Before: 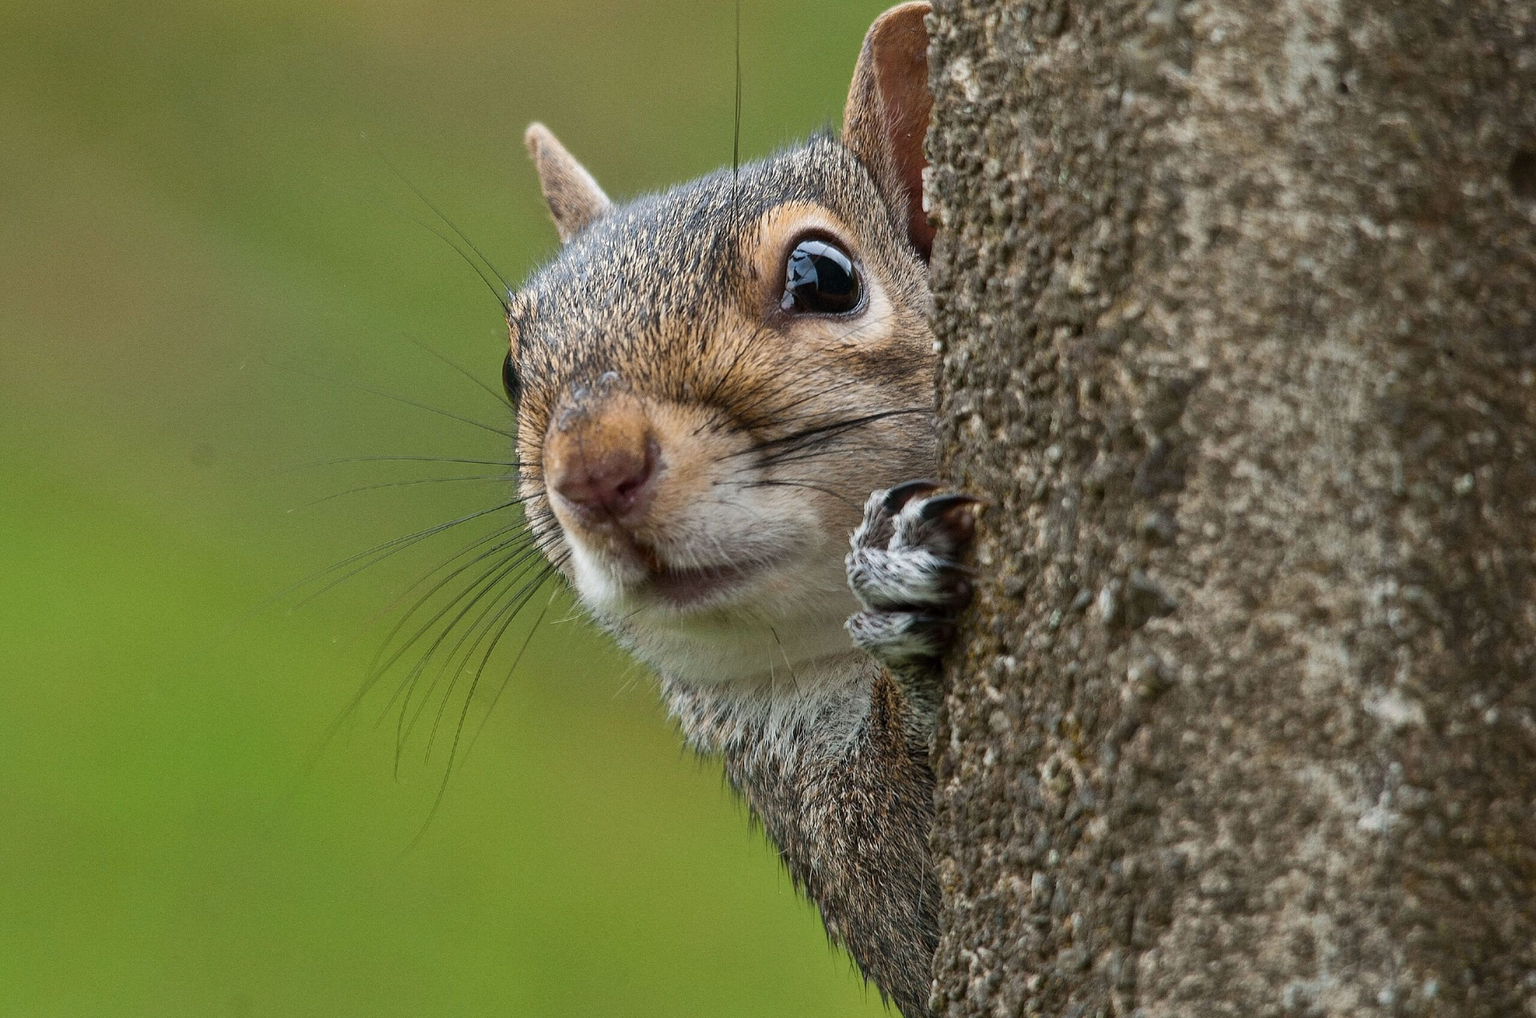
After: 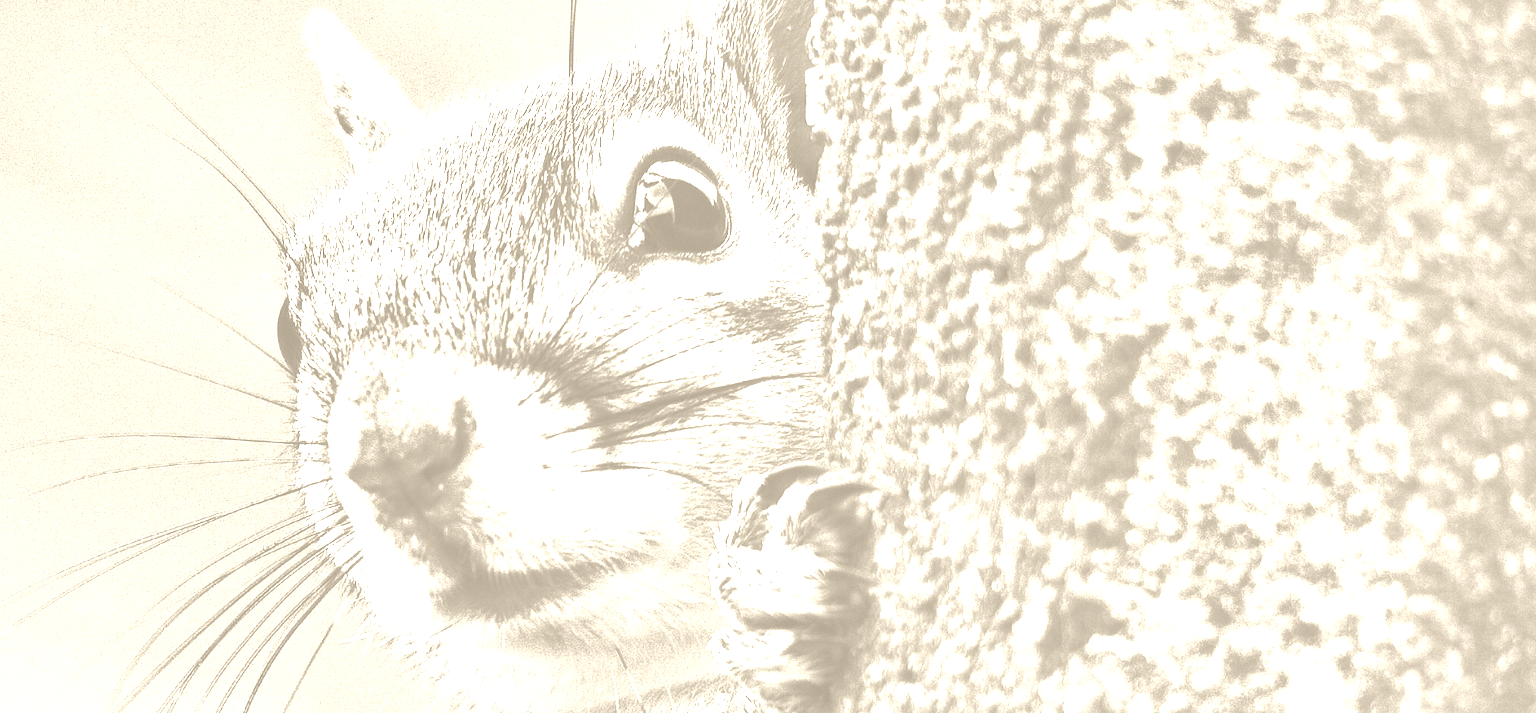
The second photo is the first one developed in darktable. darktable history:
shadows and highlights: shadows 24.5, highlights -78.15, soften with gaussian
exposure: black level correction 0, exposure 0.877 EV, compensate exposure bias true, compensate highlight preservation false
crop: left 18.38%, top 11.092%, right 2.134%, bottom 33.217%
contrast brightness saturation: contrast 0.53, brightness 0.47, saturation -1
color correction: saturation 1.32
colorize: hue 36°, saturation 71%, lightness 80.79%
white balance: emerald 1
